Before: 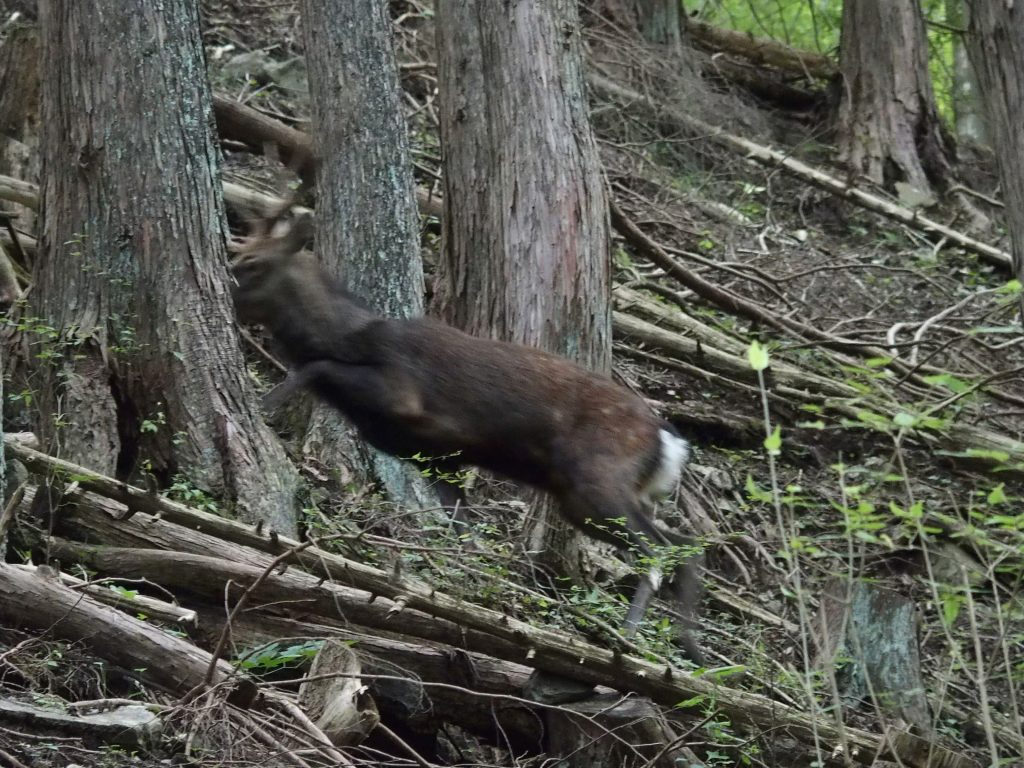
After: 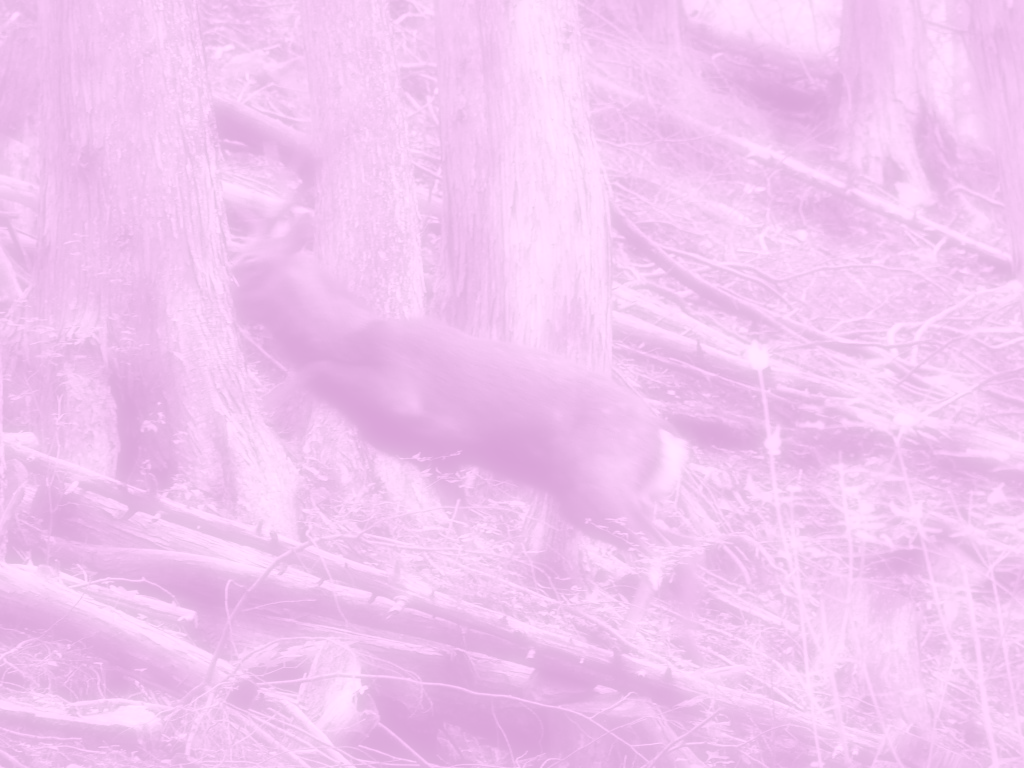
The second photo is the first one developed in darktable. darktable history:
colorize: hue 331.2°, saturation 75%, source mix 30.28%, lightness 70.52%, version 1
soften: on, module defaults
